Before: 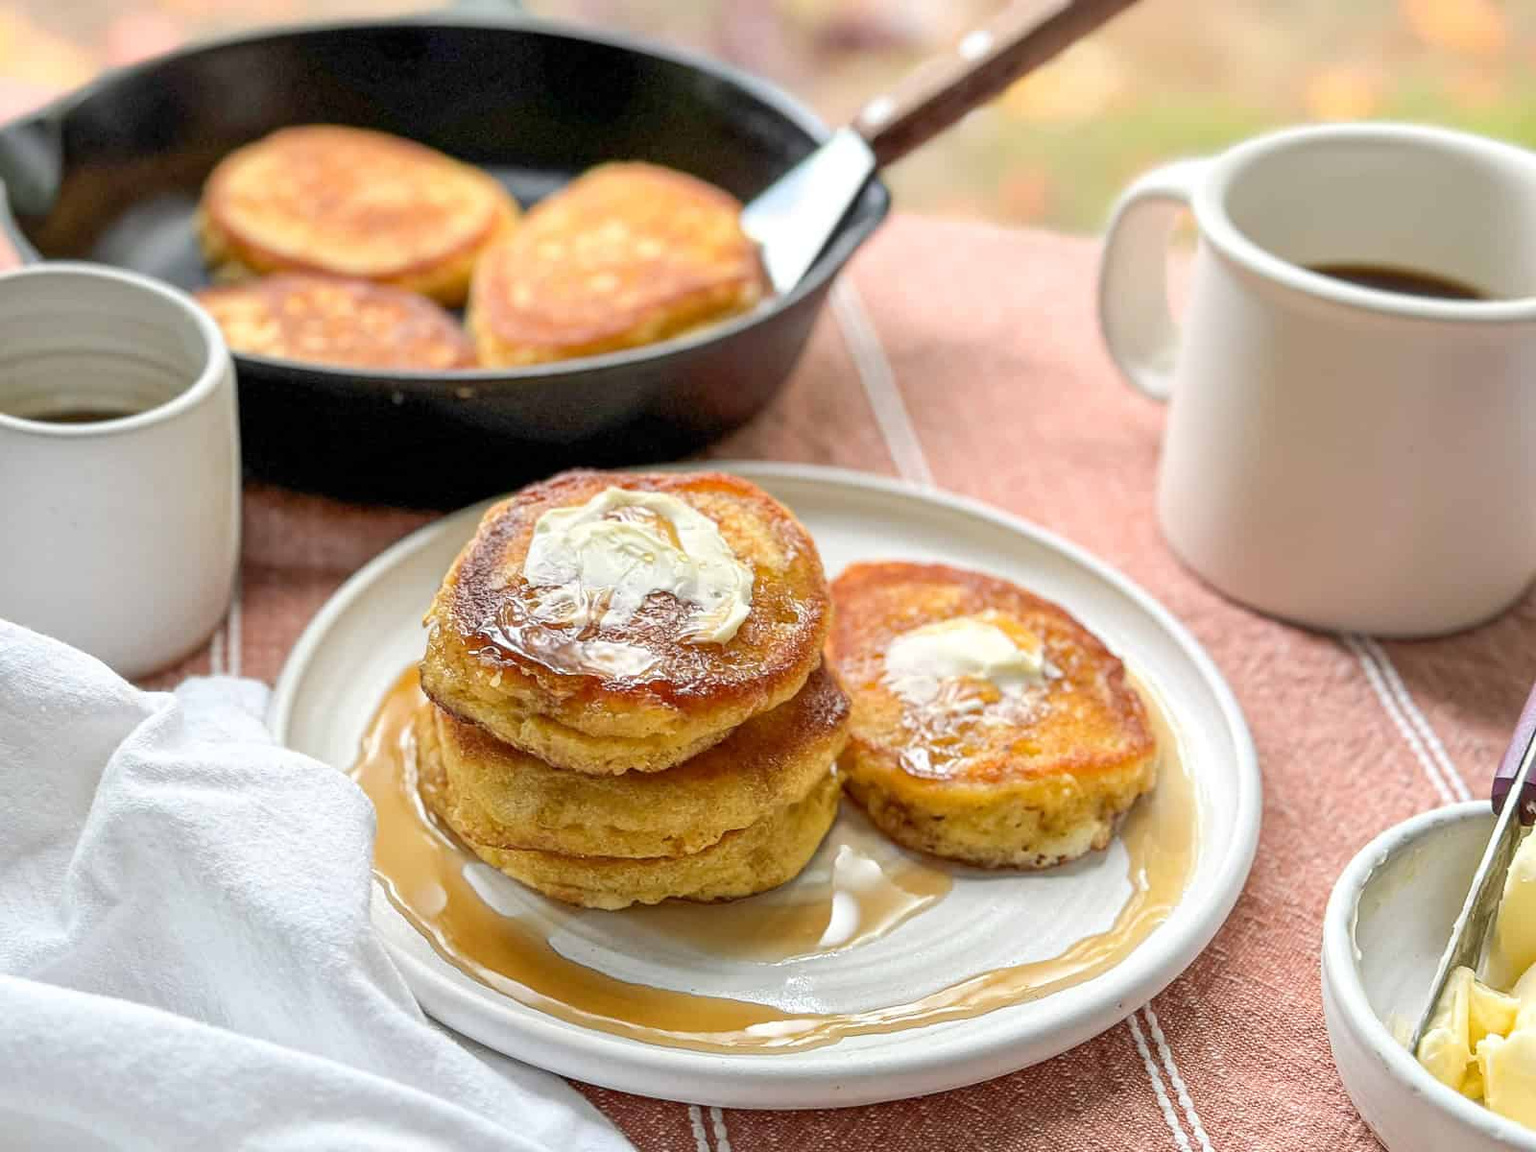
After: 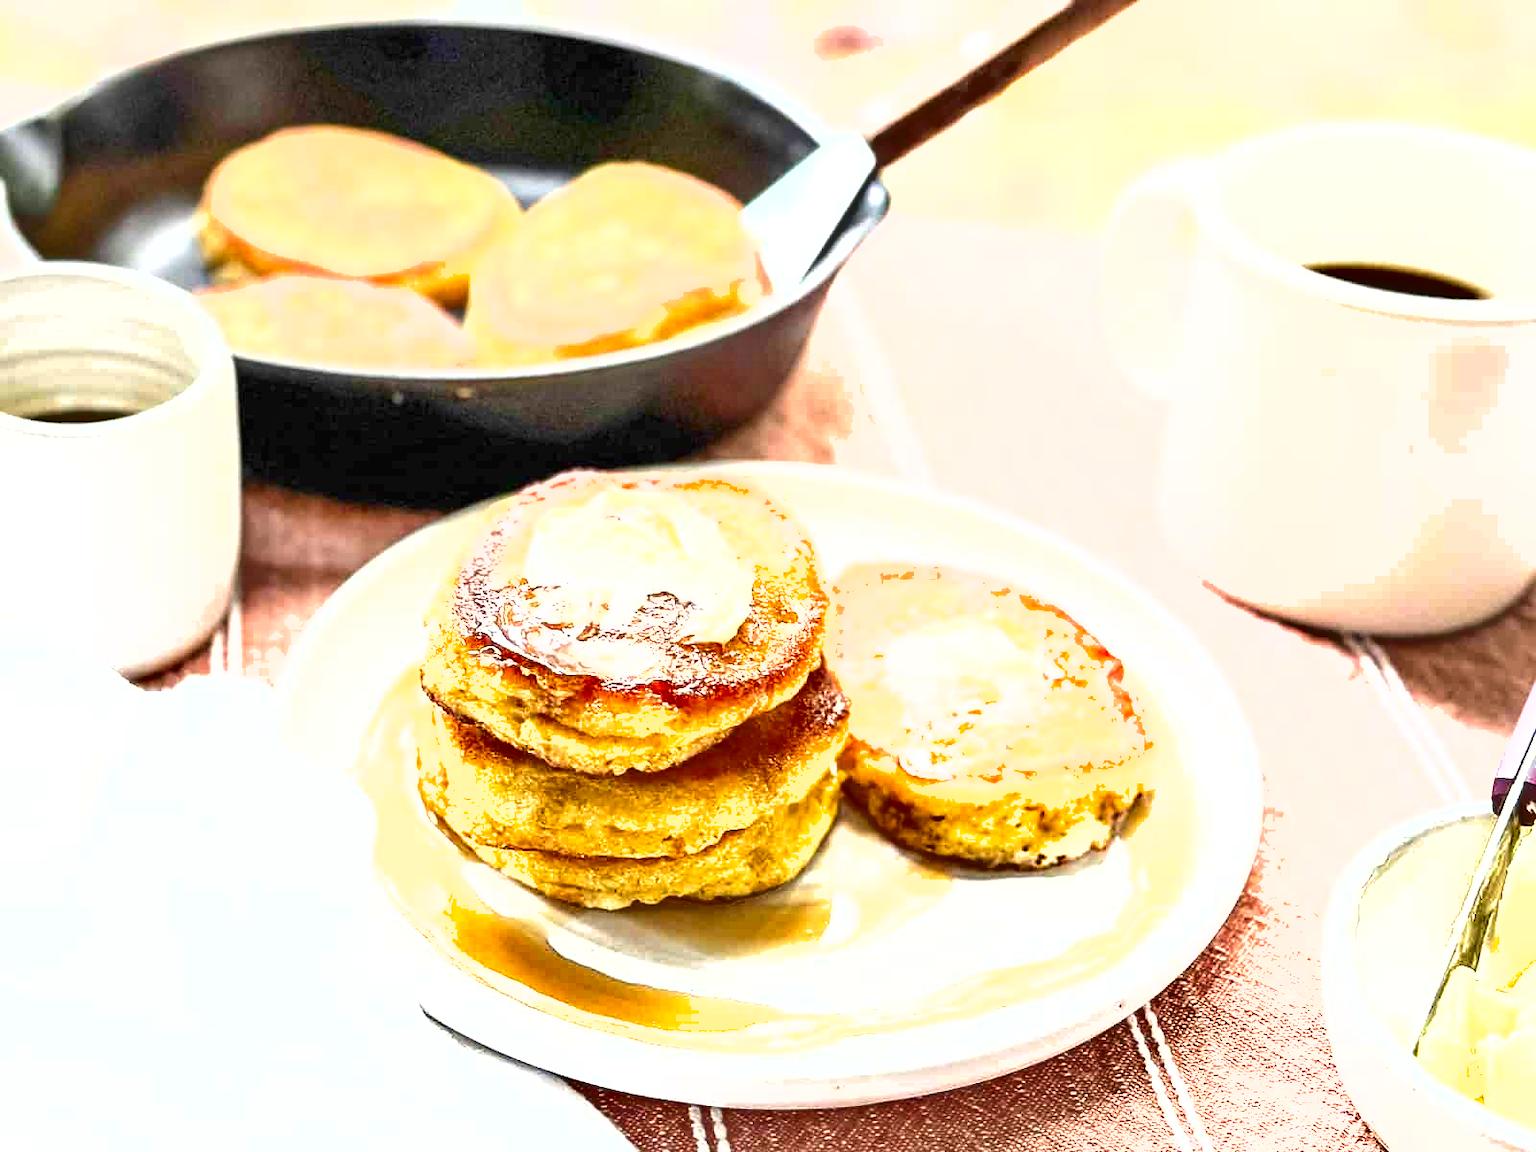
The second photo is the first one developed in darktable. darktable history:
exposure: black level correction 0, exposure 1.742 EV, compensate exposure bias true, compensate highlight preservation false
shadows and highlights: low approximation 0.01, soften with gaussian
